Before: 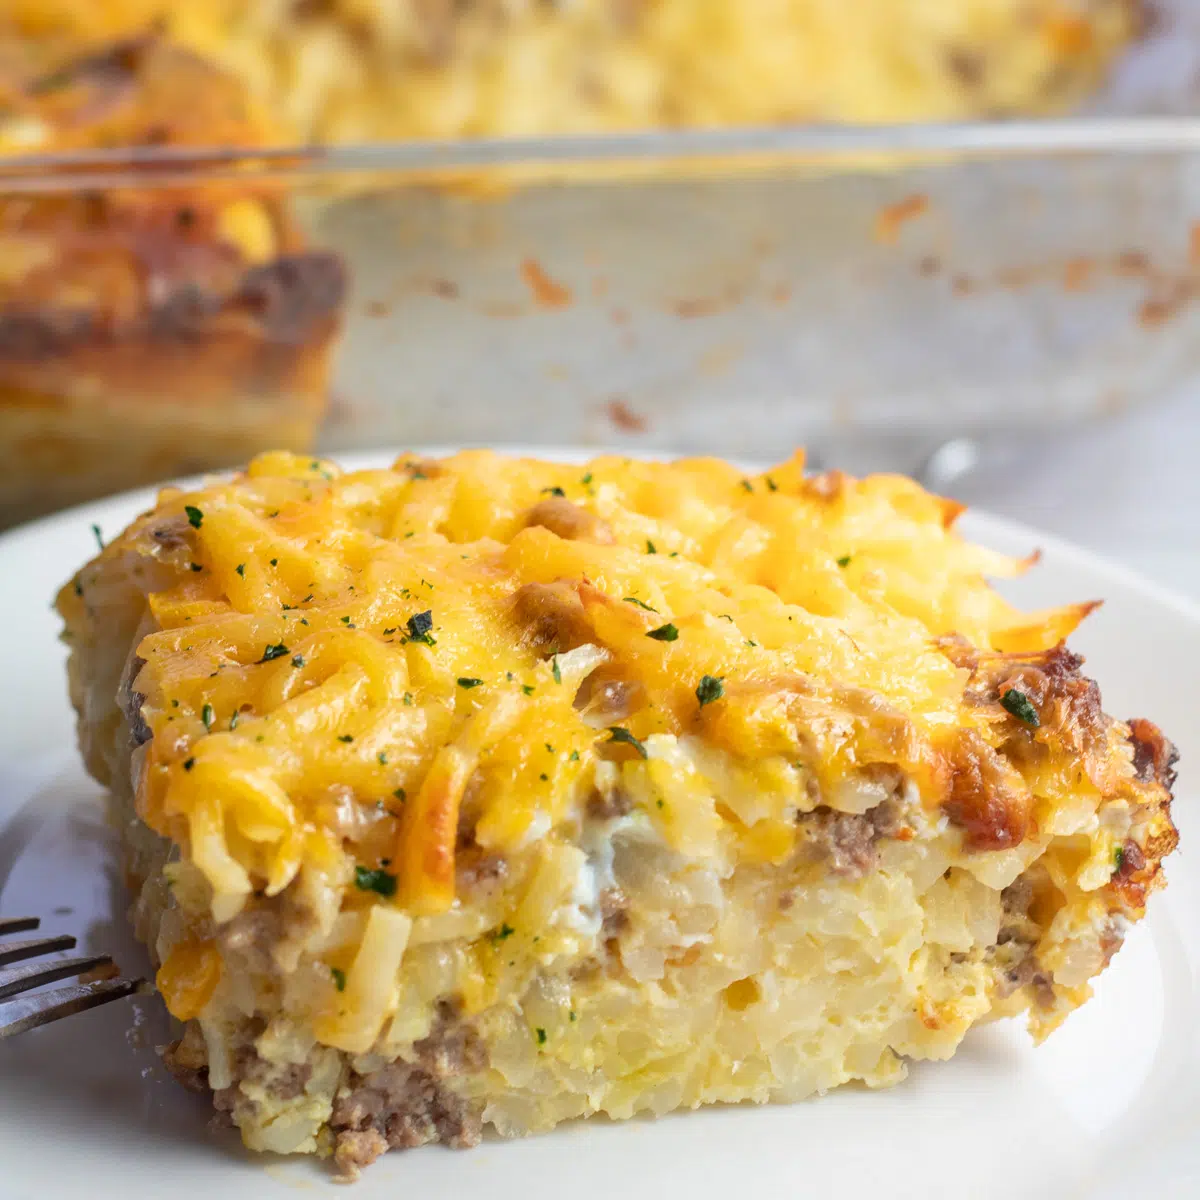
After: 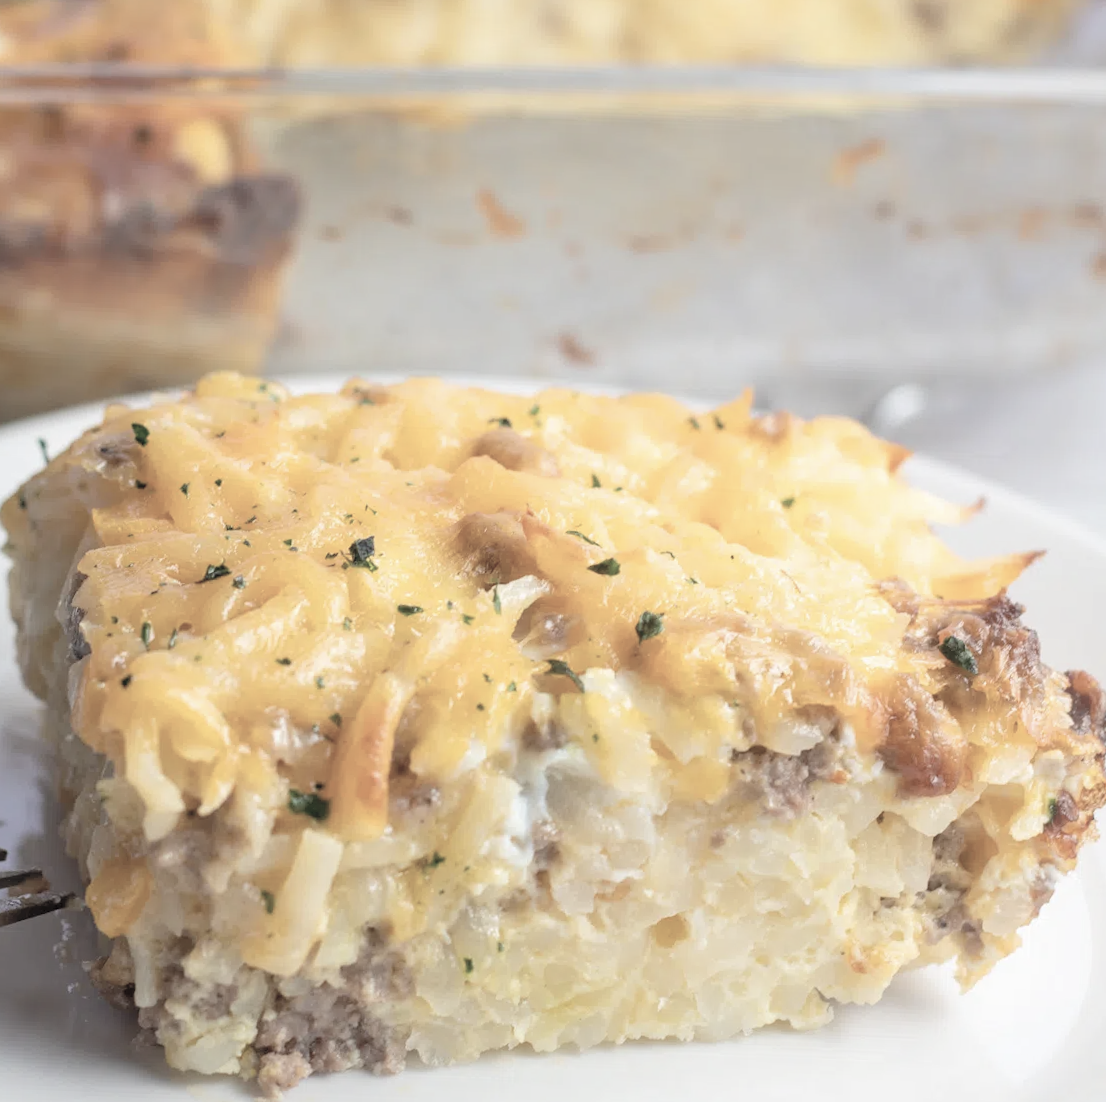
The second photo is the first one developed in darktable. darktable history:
crop and rotate: angle -2.08°, left 3.165%, top 4.163%, right 1.372%, bottom 0.697%
contrast brightness saturation: brightness 0.181, saturation -0.506
